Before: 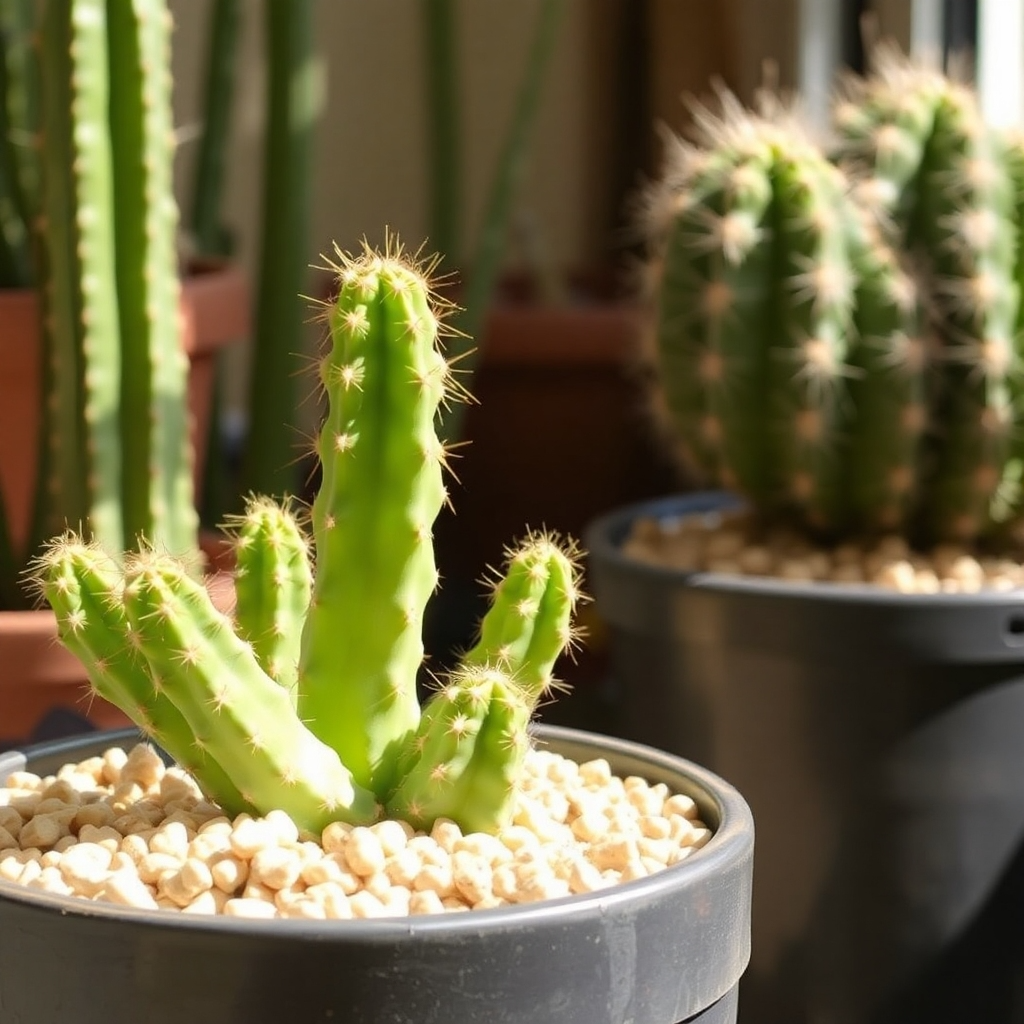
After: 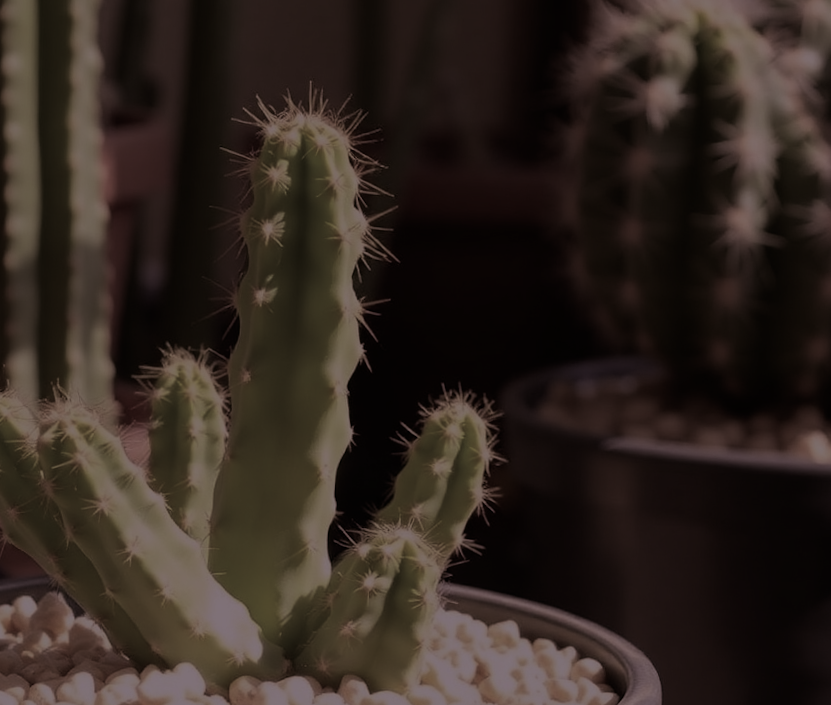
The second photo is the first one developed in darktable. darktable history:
rotate and perspective: rotation 1.57°, crop left 0.018, crop right 0.982, crop top 0.039, crop bottom 0.961
color calibration: illuminant as shot in camera, x 0.358, y 0.373, temperature 4628.91 K
exposure: exposure -2.446 EV, compensate highlight preservation false
crop: left 7.856%, top 11.836%, right 10.12%, bottom 15.387%
split-toning: shadows › saturation 0.24, highlights › hue 54°, highlights › saturation 0.24
